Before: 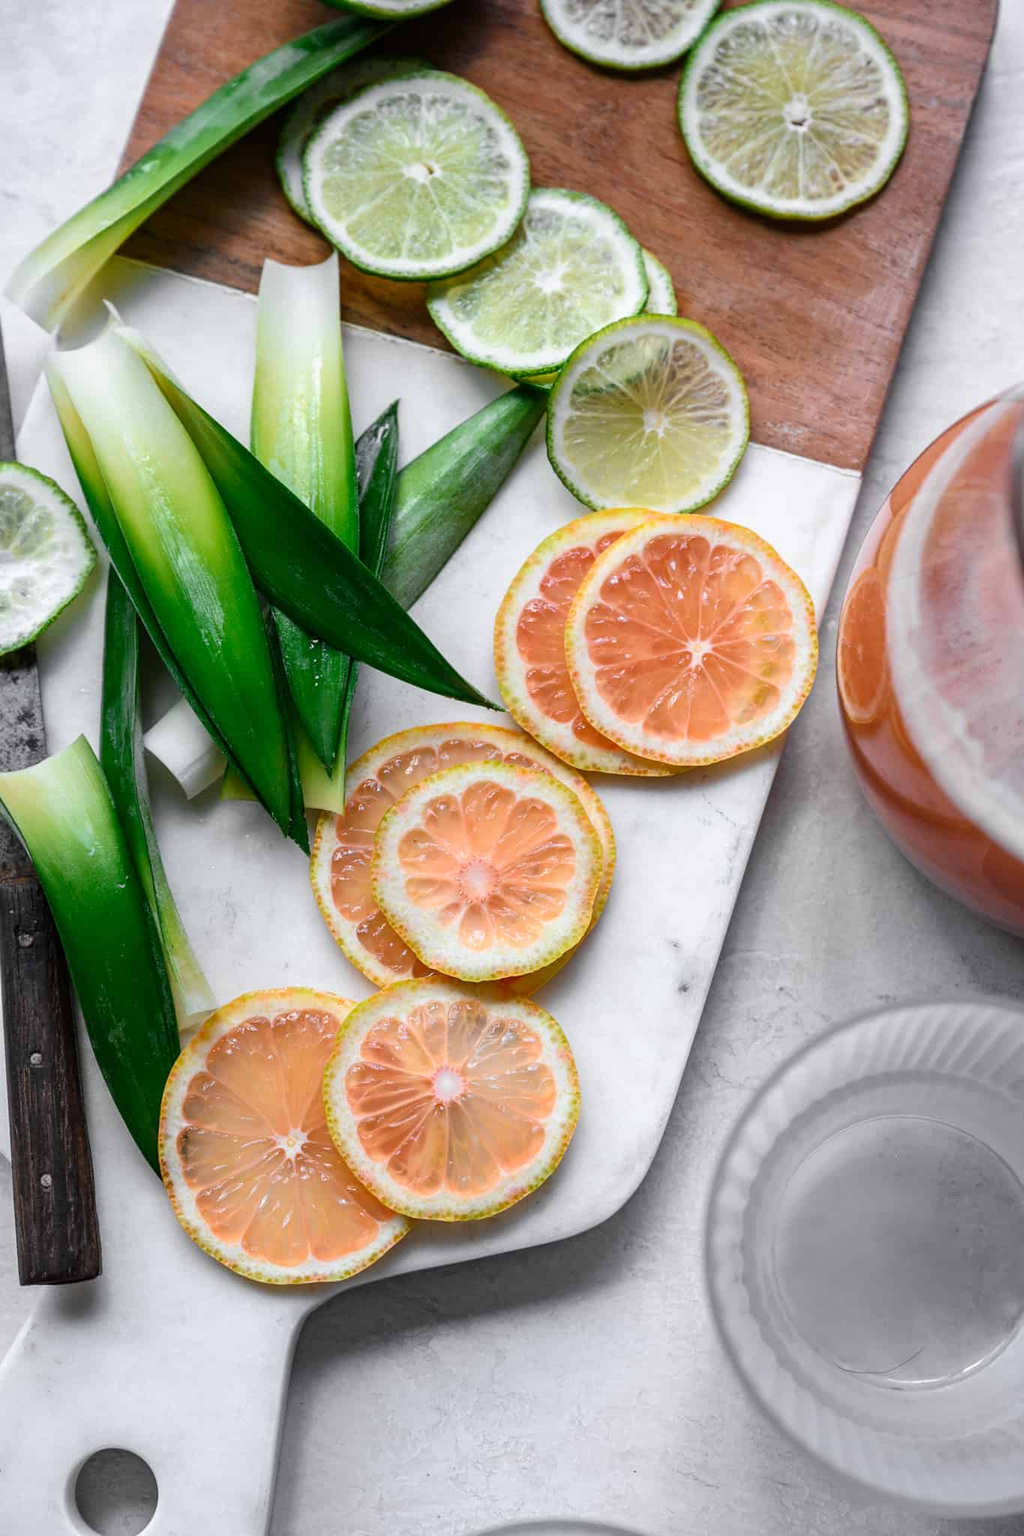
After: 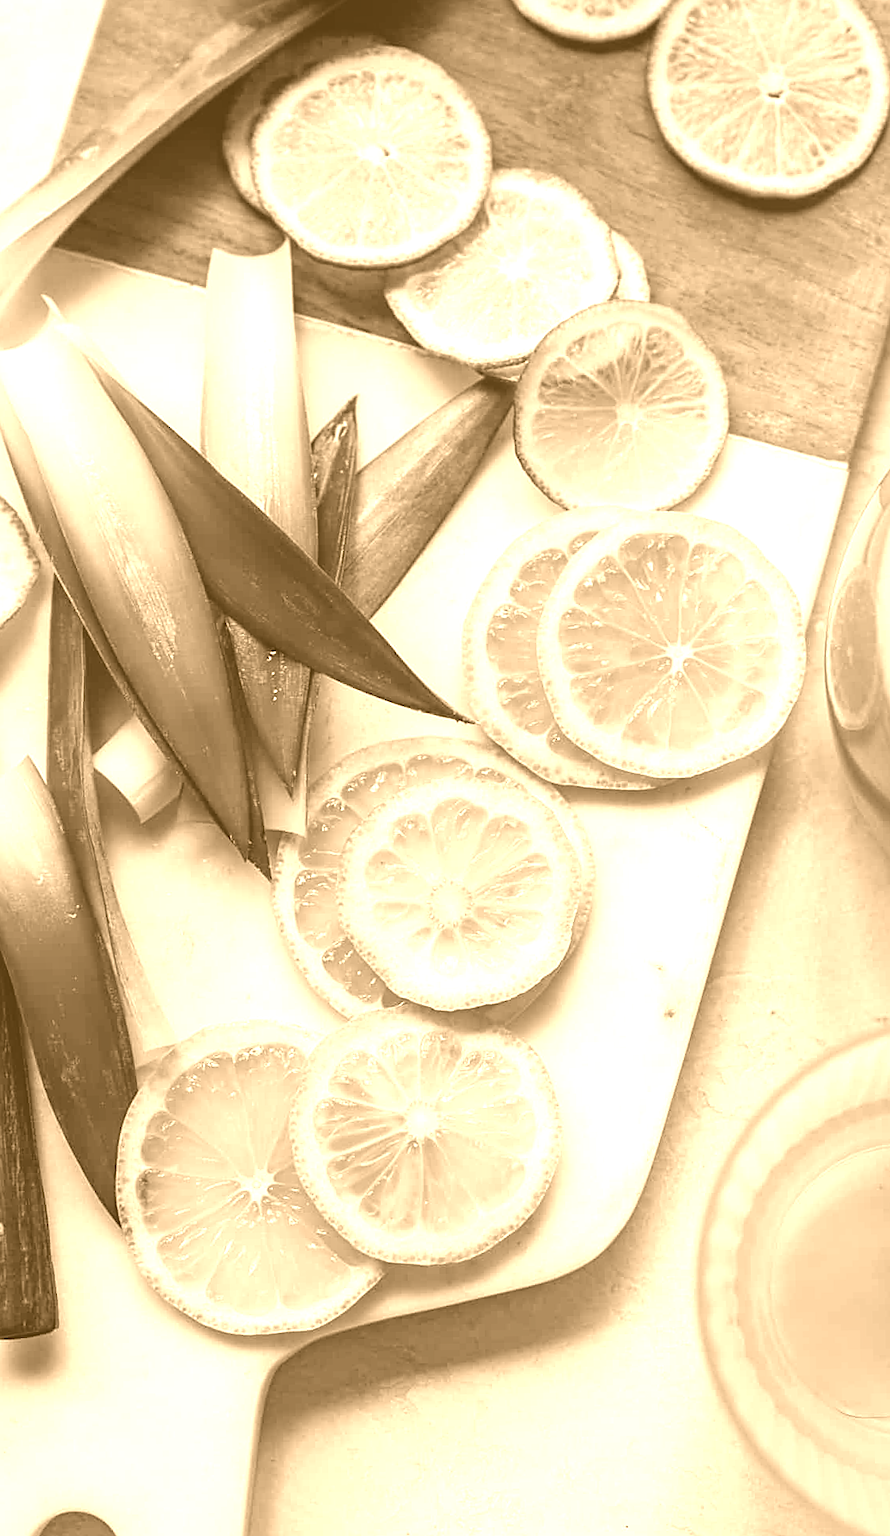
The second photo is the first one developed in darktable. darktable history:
sharpen: on, module defaults
crop and rotate: angle 1°, left 4.281%, top 0.642%, right 11.383%, bottom 2.486%
colorize: hue 28.8°, source mix 100%
